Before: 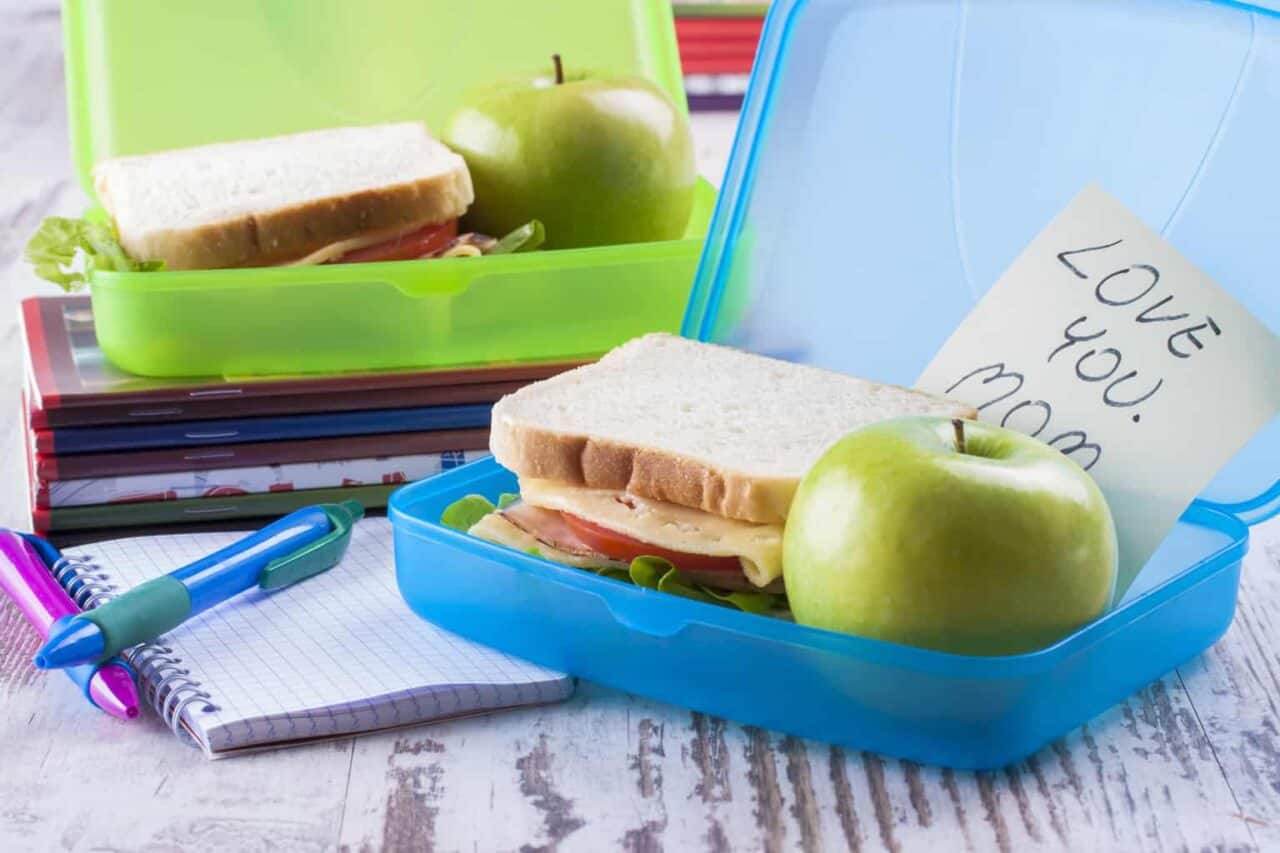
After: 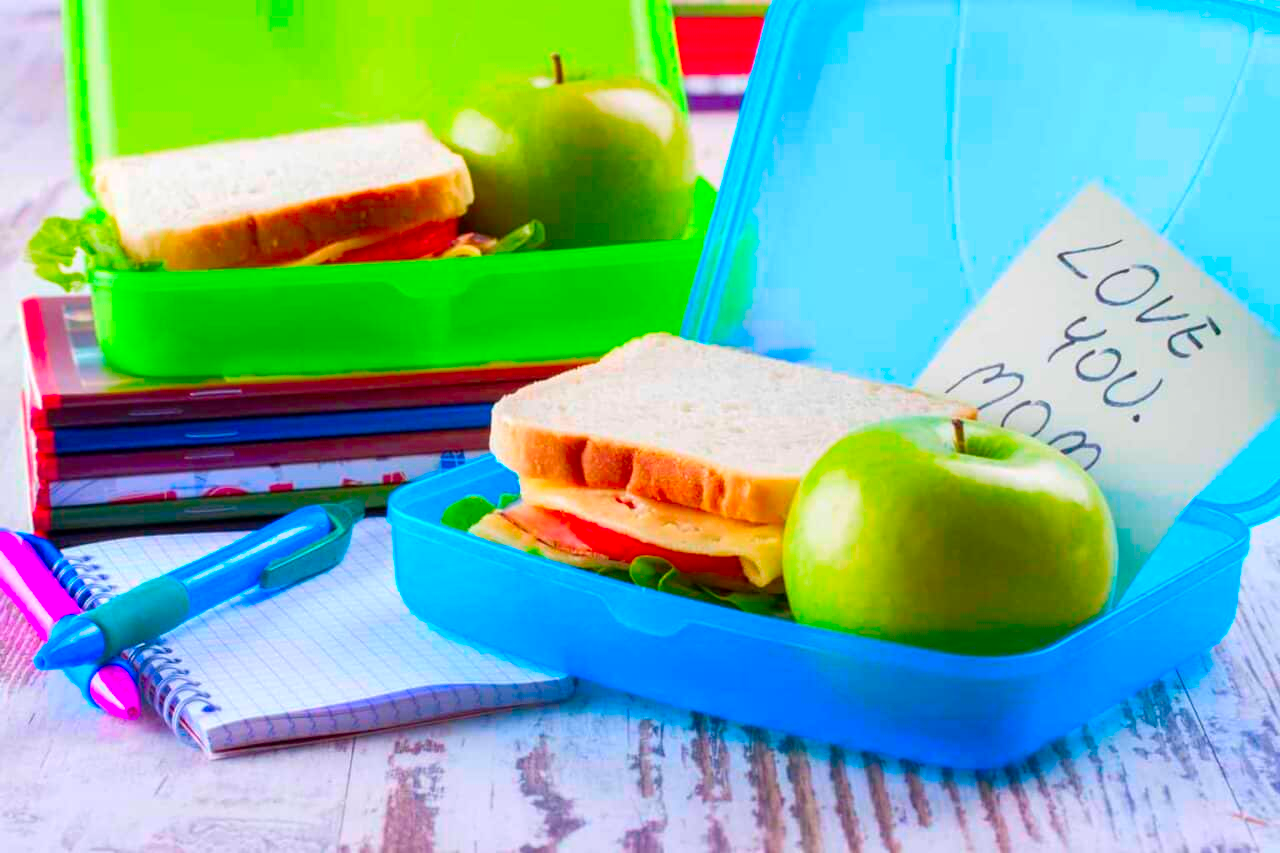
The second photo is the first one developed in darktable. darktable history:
color correction: highlights b* 0.033, saturation 2.16
